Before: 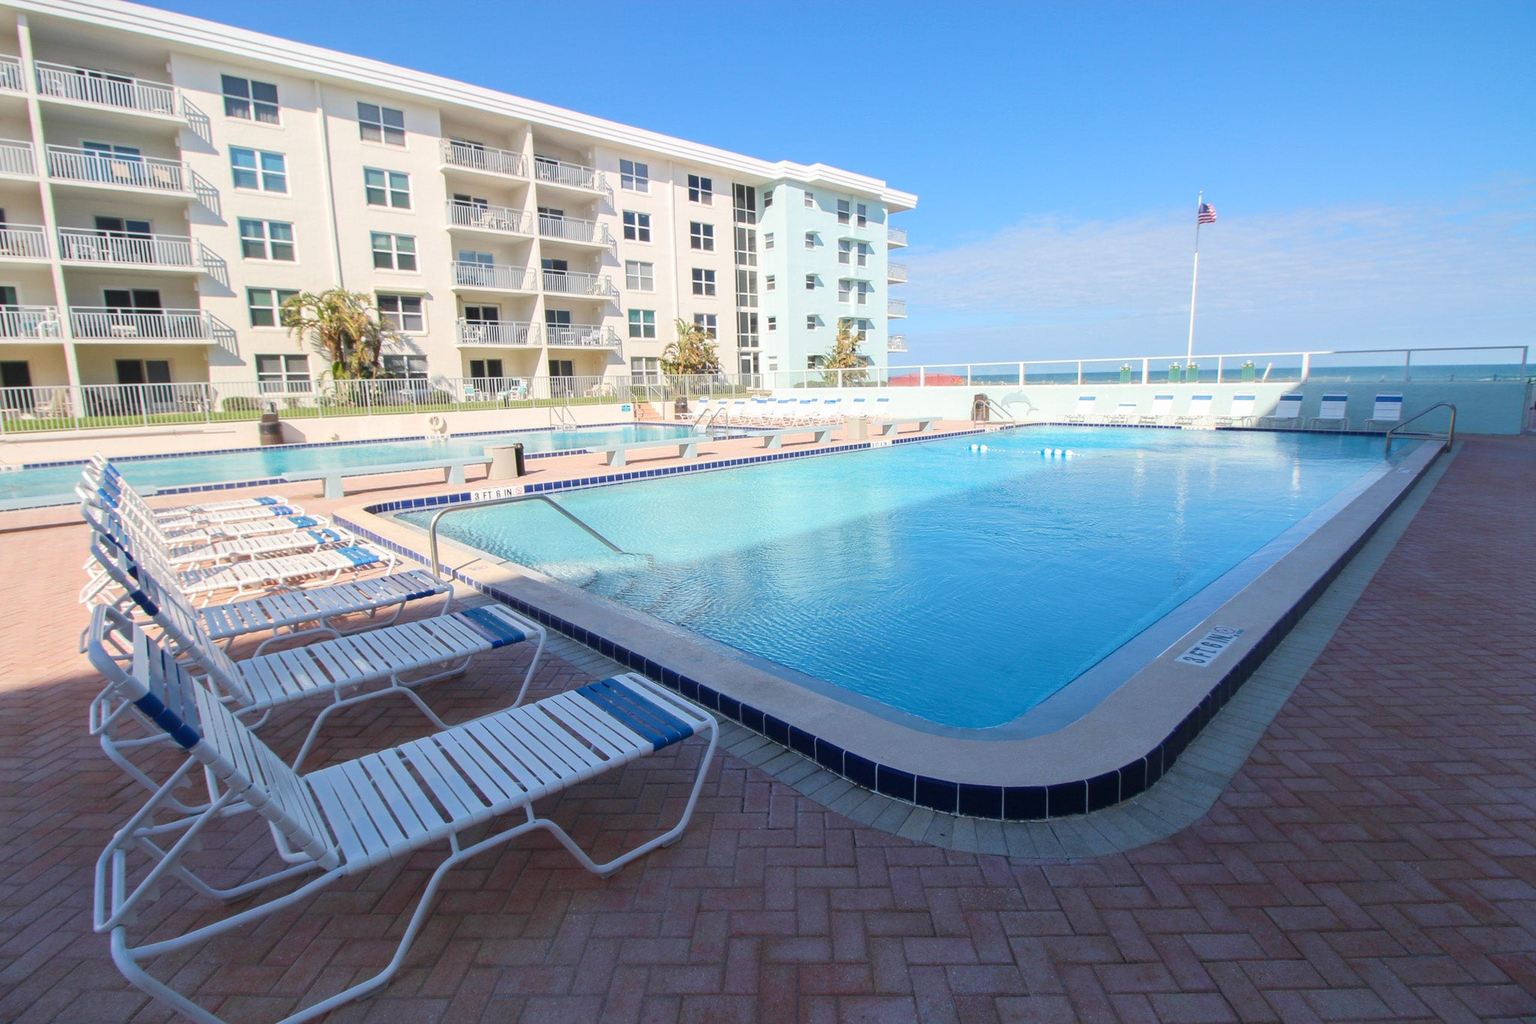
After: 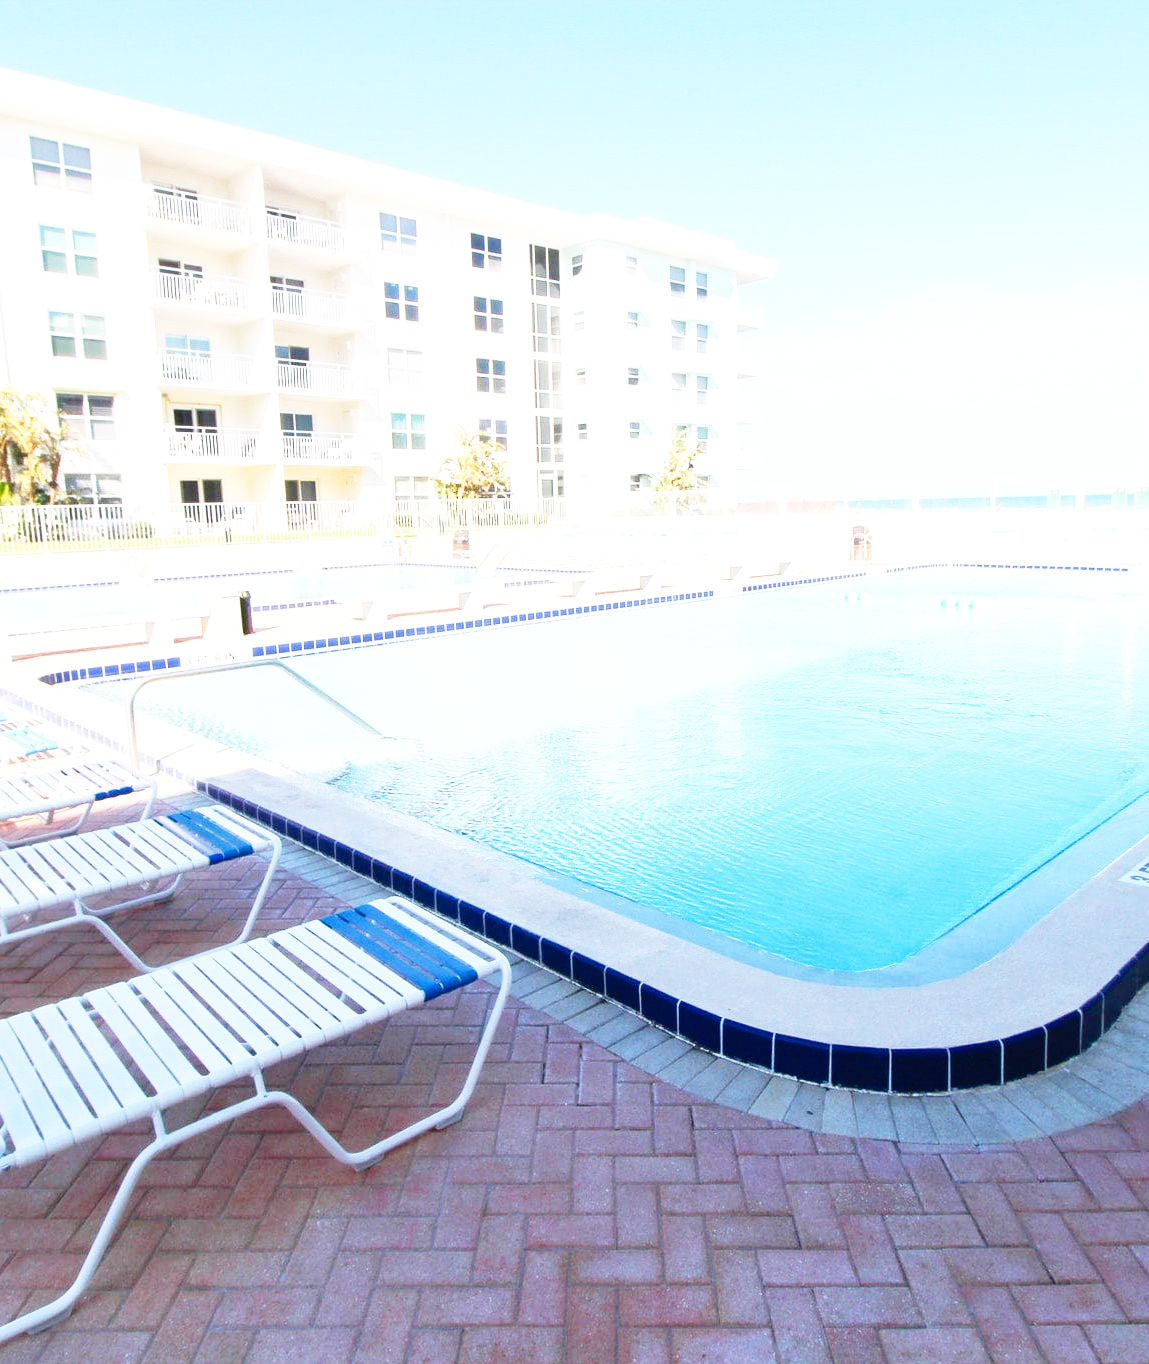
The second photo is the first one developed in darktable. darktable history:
crop: left 21.863%, right 22.03%, bottom 0.01%
base curve: curves: ch0 [(0, 0) (0.012, 0.01) (0.073, 0.168) (0.31, 0.711) (0.645, 0.957) (1, 1)], preserve colors none
exposure: black level correction 0, exposure 0.694 EV, compensate highlight preservation false
tone equalizer: mask exposure compensation -0.503 EV
